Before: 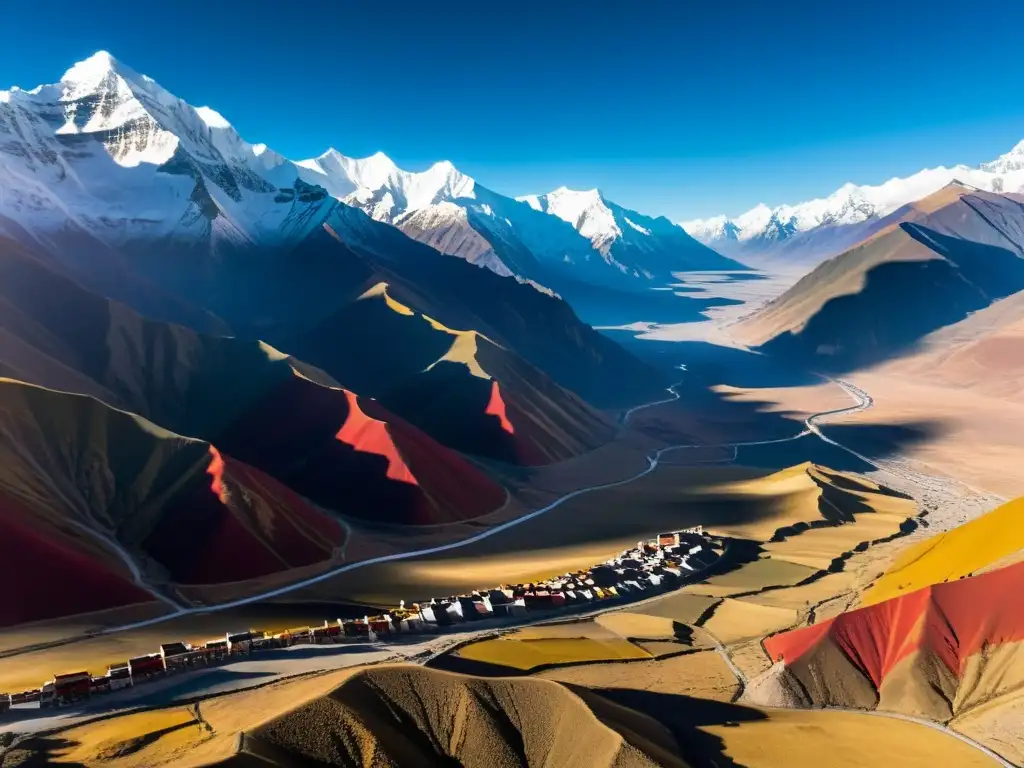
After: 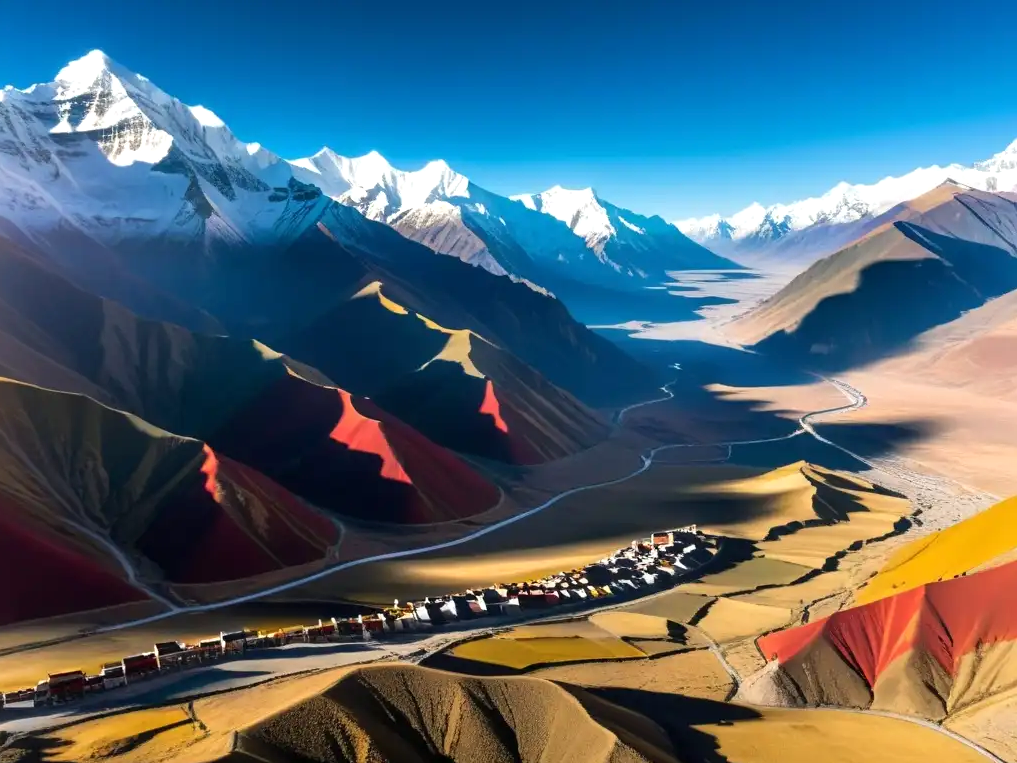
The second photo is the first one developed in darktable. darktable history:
crop and rotate: left 0.621%, top 0.22%, bottom 0.349%
color correction: highlights b* 0.039
exposure: exposure 0.203 EV, compensate highlight preservation false
